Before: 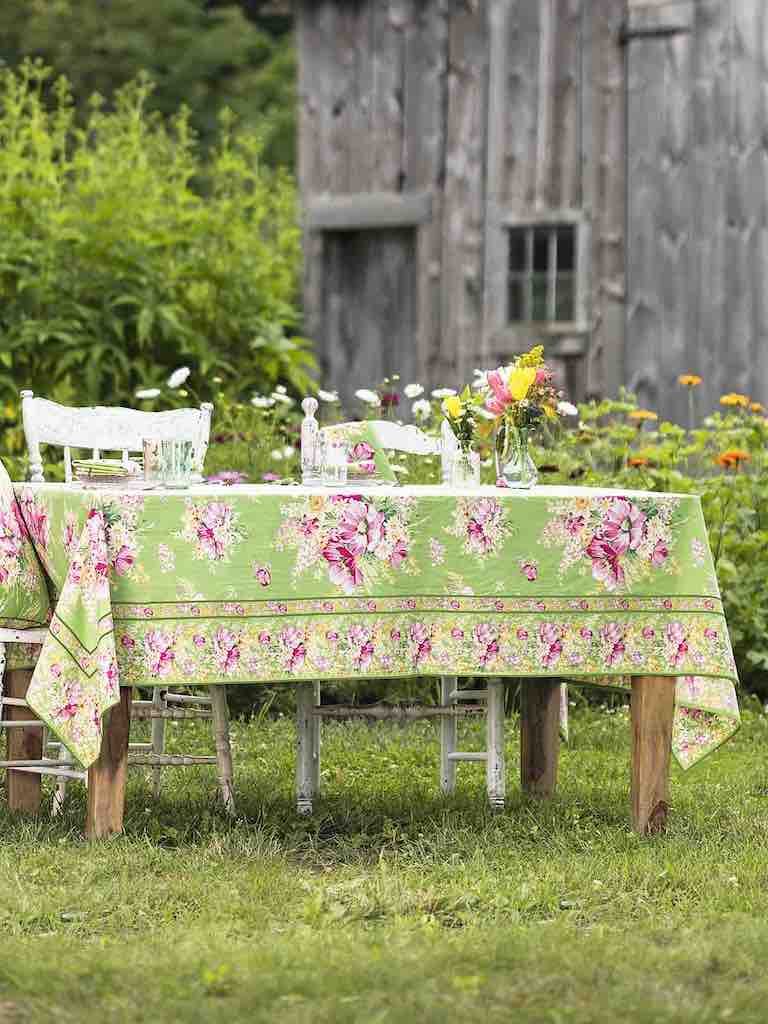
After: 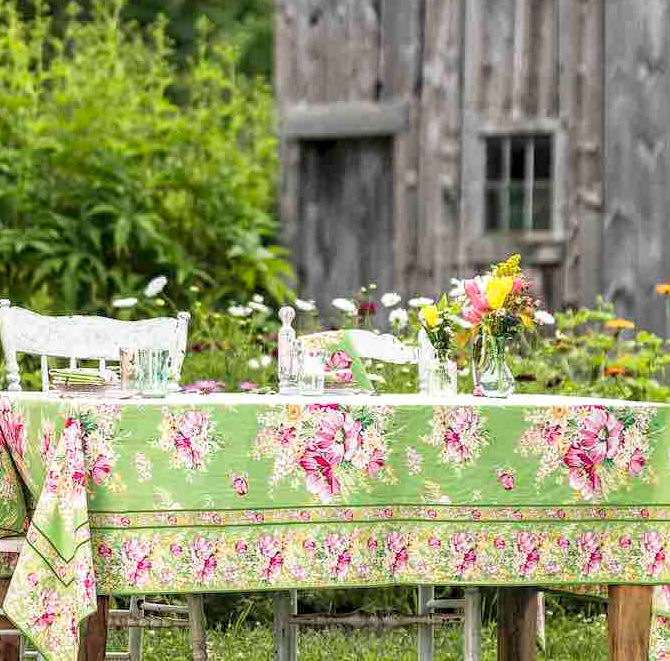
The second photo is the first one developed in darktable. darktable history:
crop: left 3.015%, top 8.969%, right 9.647%, bottom 26.457%
local contrast: on, module defaults
